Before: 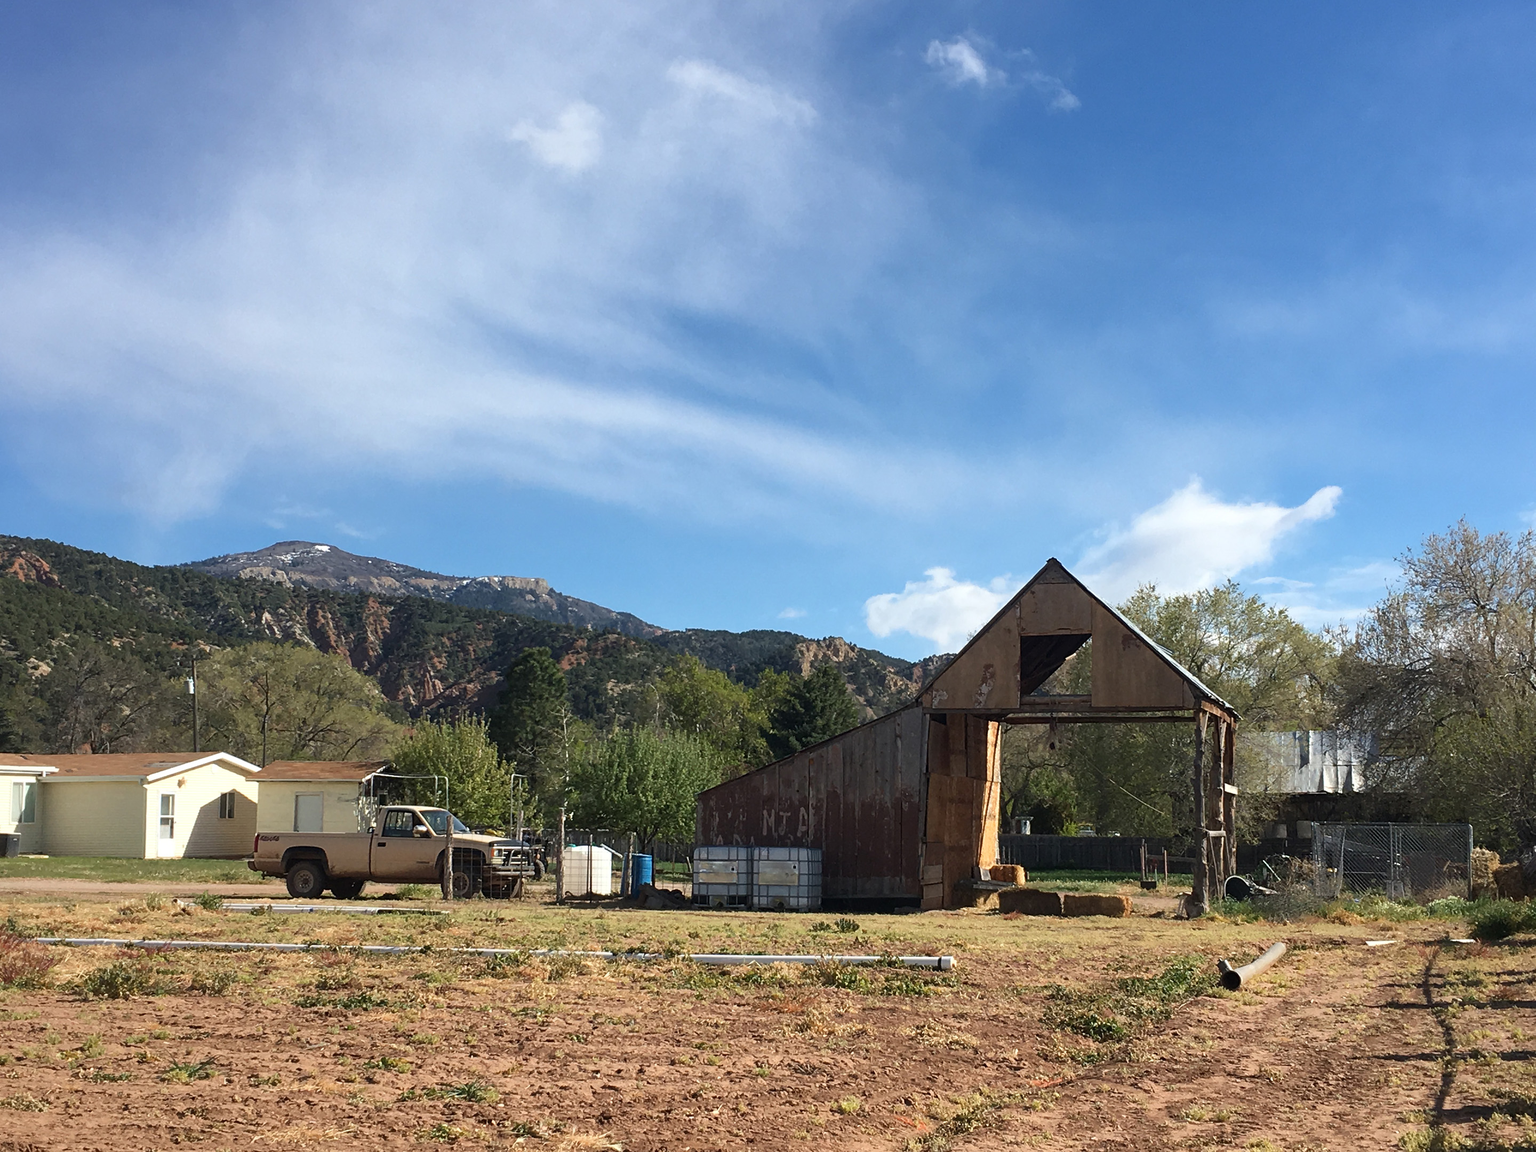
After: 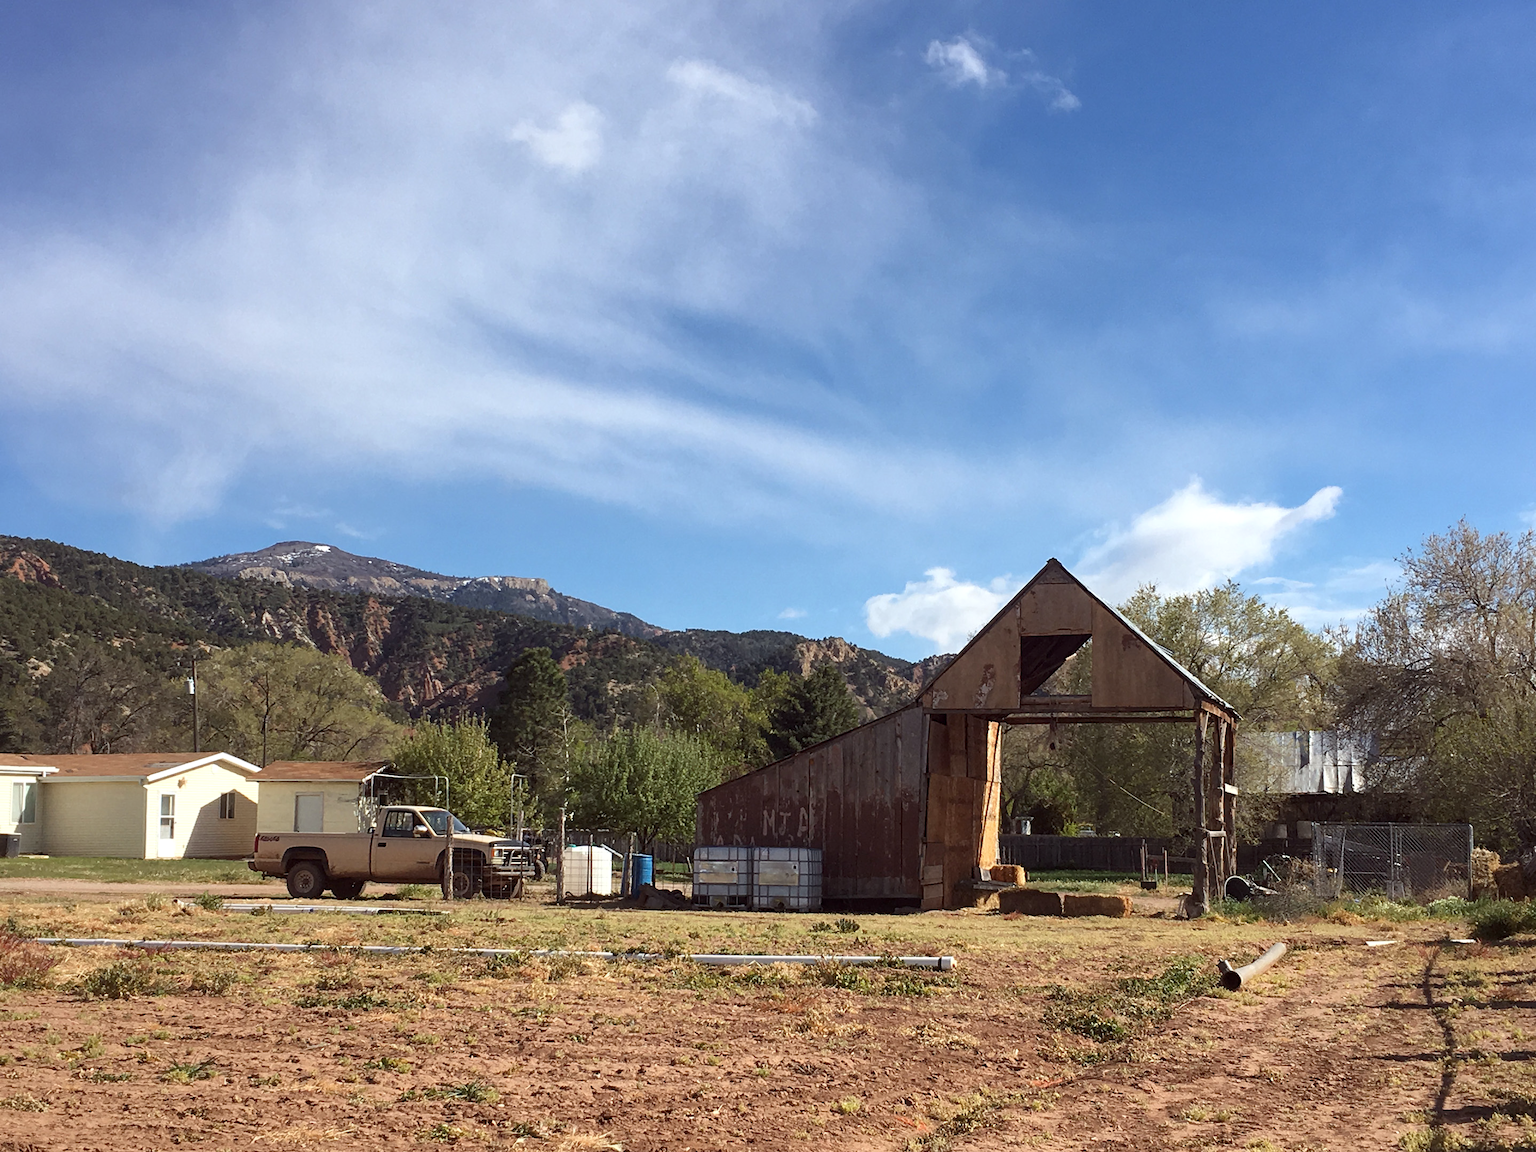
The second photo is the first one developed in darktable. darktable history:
color balance: mode lift, gamma, gain (sRGB), lift [1, 1.049, 1, 1]
local contrast: highlights 100%, shadows 100%, detail 120%, midtone range 0.2
